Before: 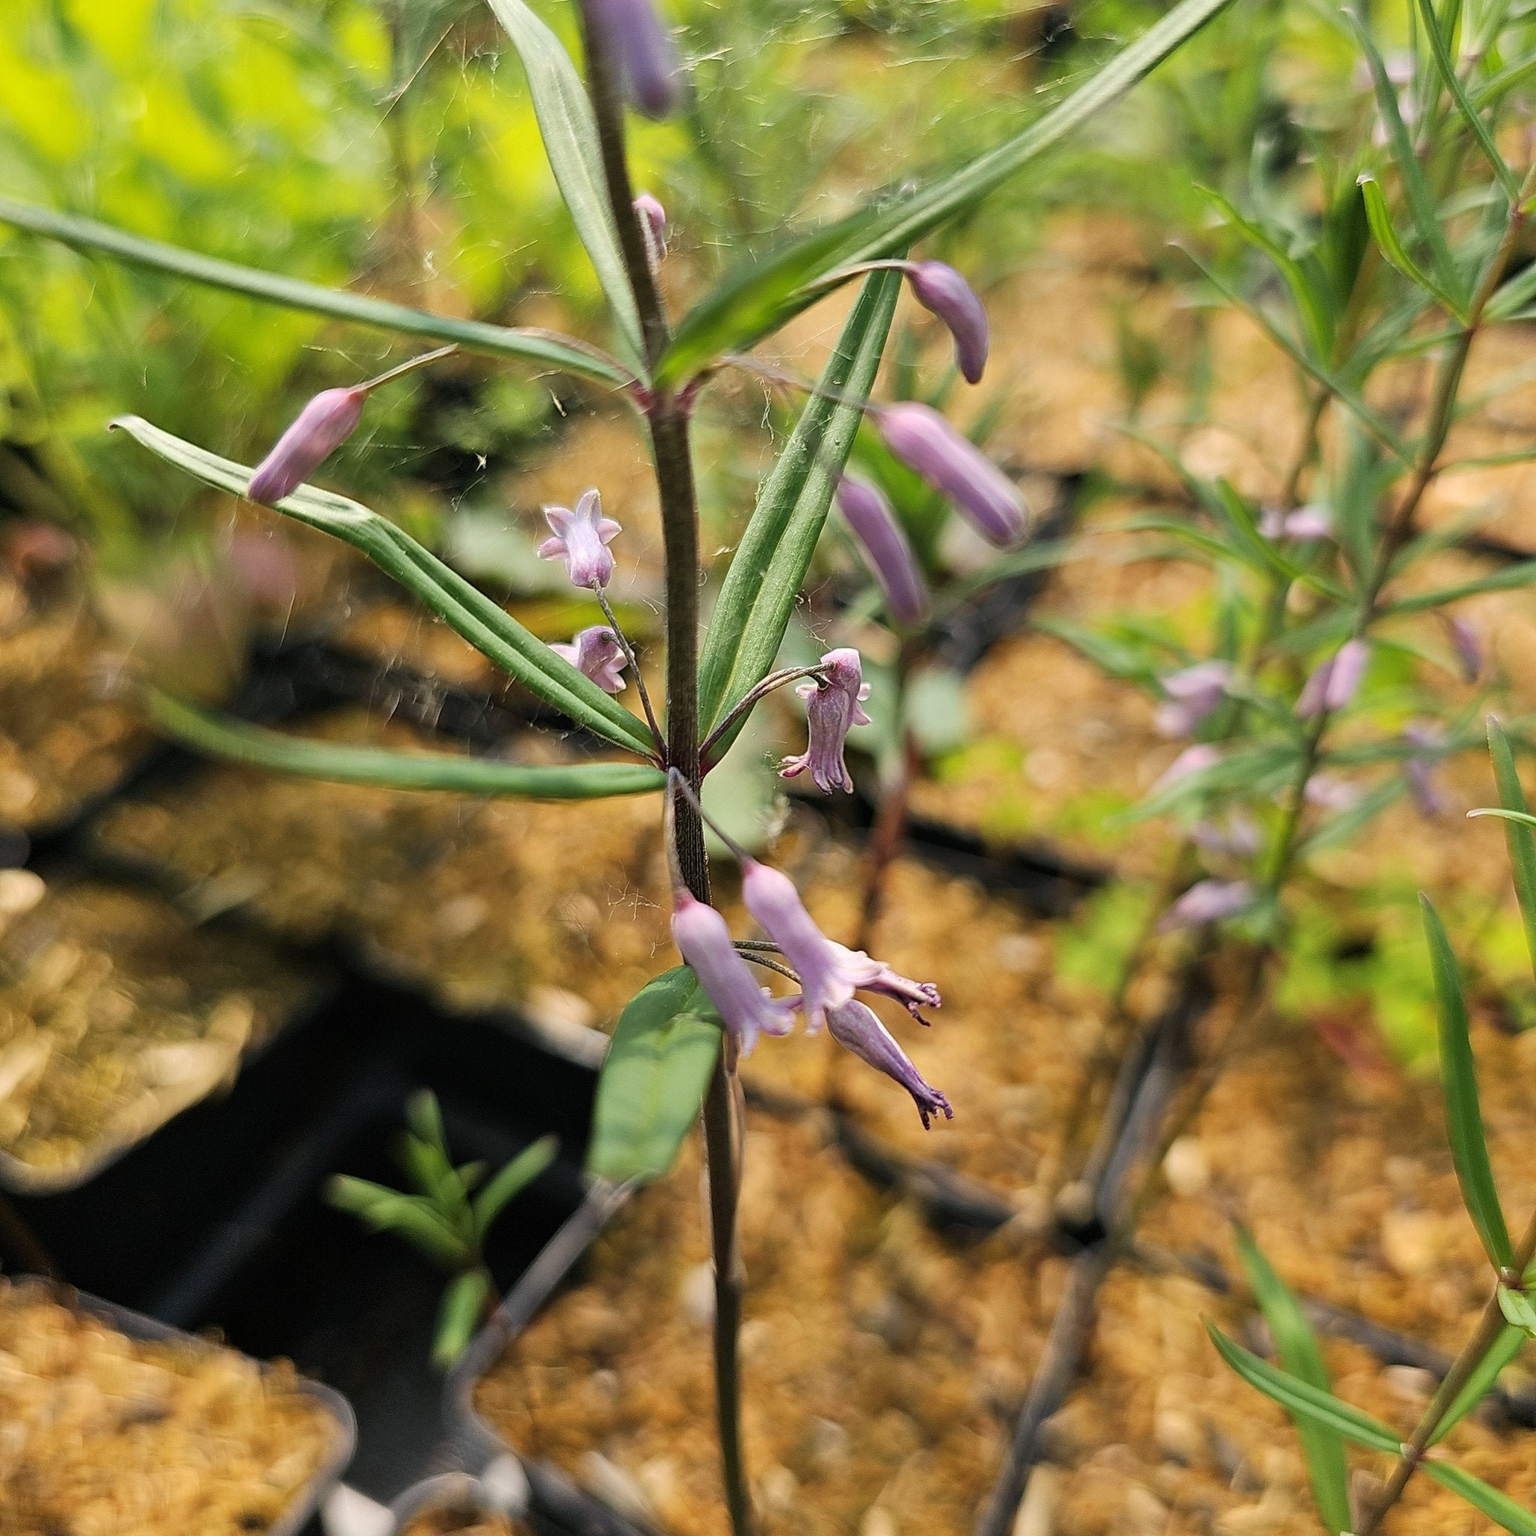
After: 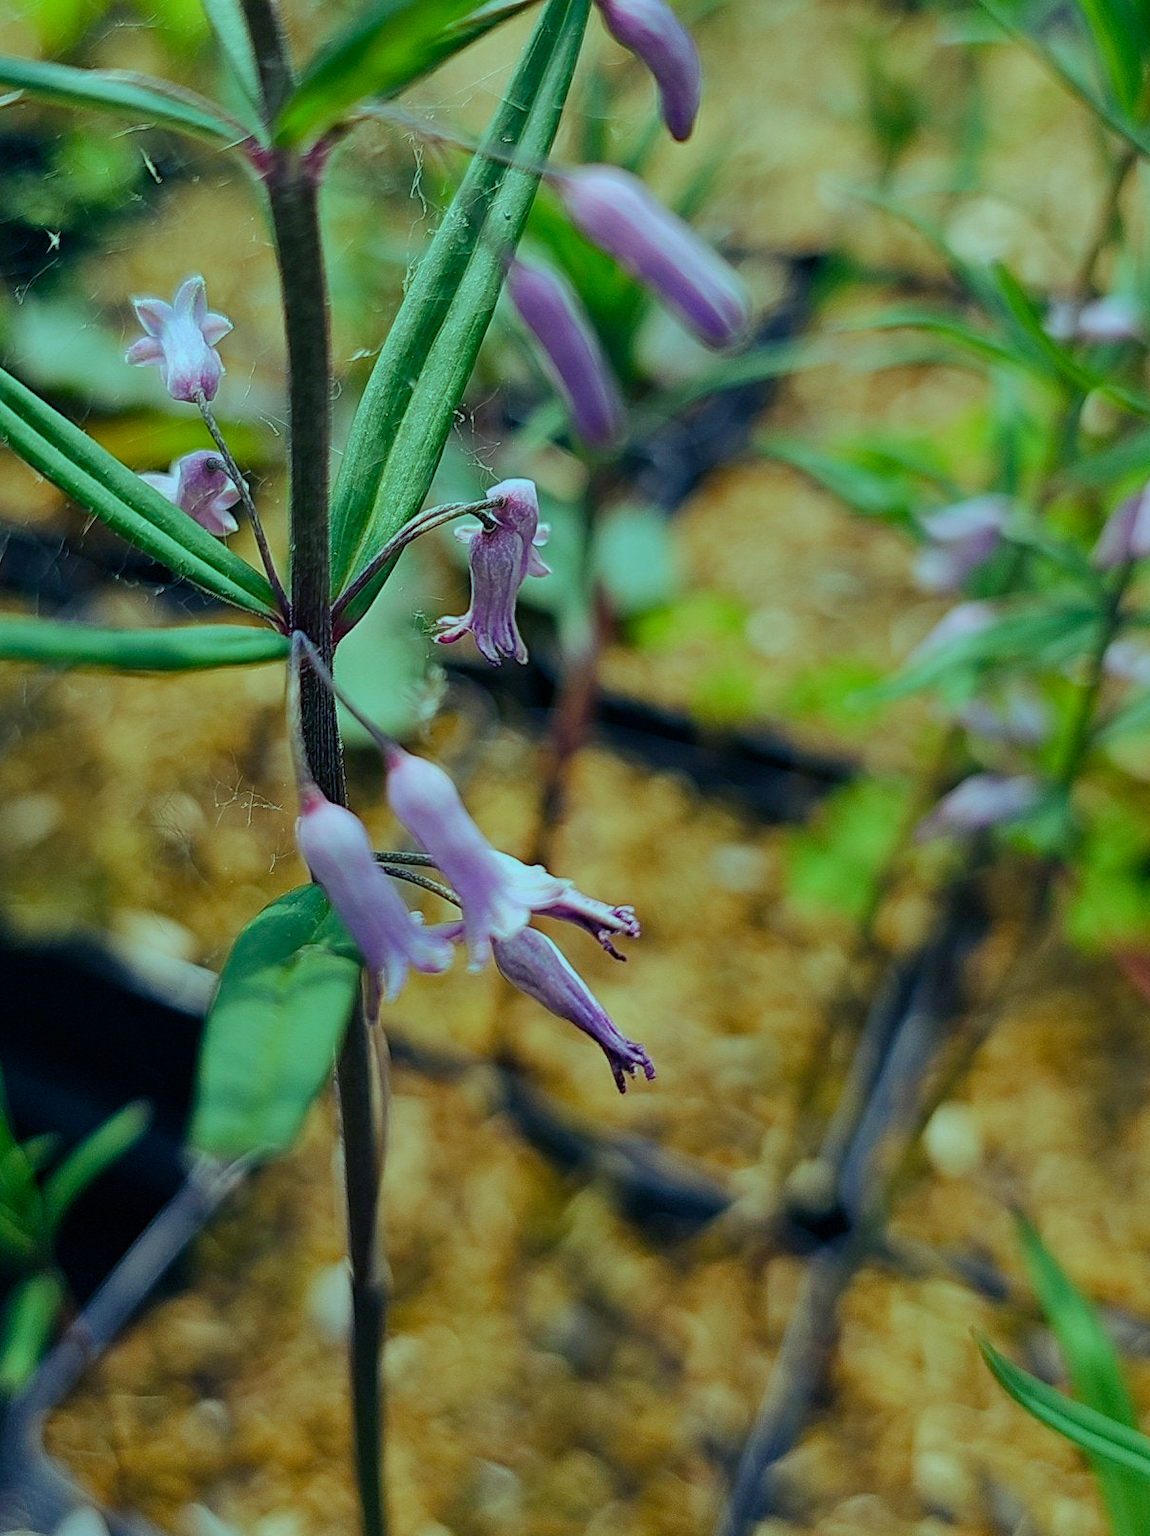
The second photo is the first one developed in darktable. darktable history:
color balance rgb: shadows lift › luminance -41.078%, shadows lift › chroma 13.892%, shadows lift › hue 261.44°, highlights gain › luminance -33.278%, highlights gain › chroma 5.78%, highlights gain › hue 220.28°, global offset › hue 168.77°, perceptual saturation grading › global saturation 20%, perceptual saturation grading › highlights -24.927%, perceptual saturation grading › shadows 24.163%, global vibrance 20%
crop and rotate: left 28.631%, top 17.806%, right 12.666%, bottom 3.786%
